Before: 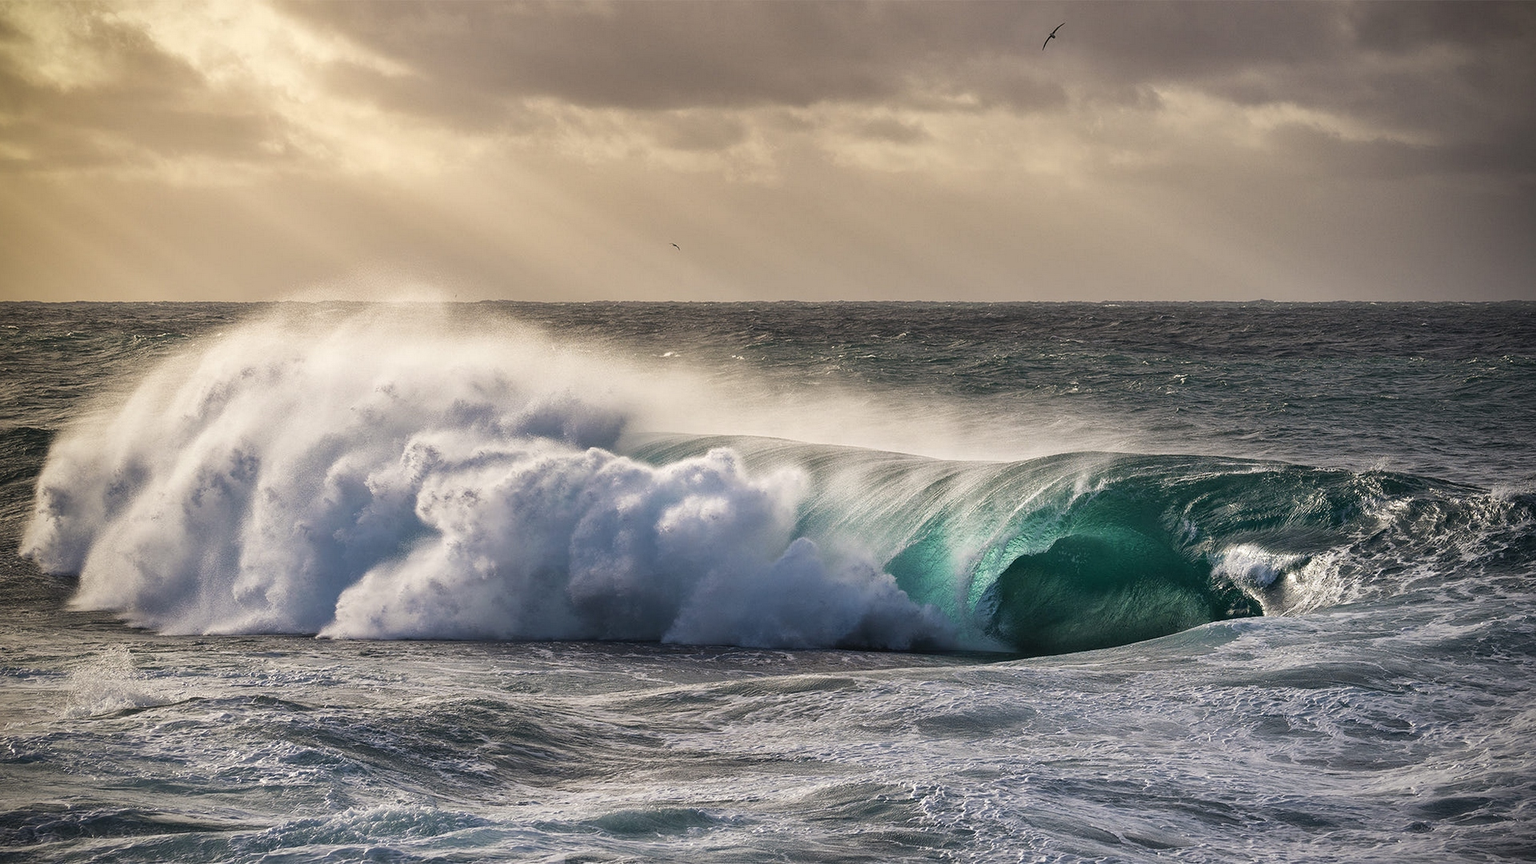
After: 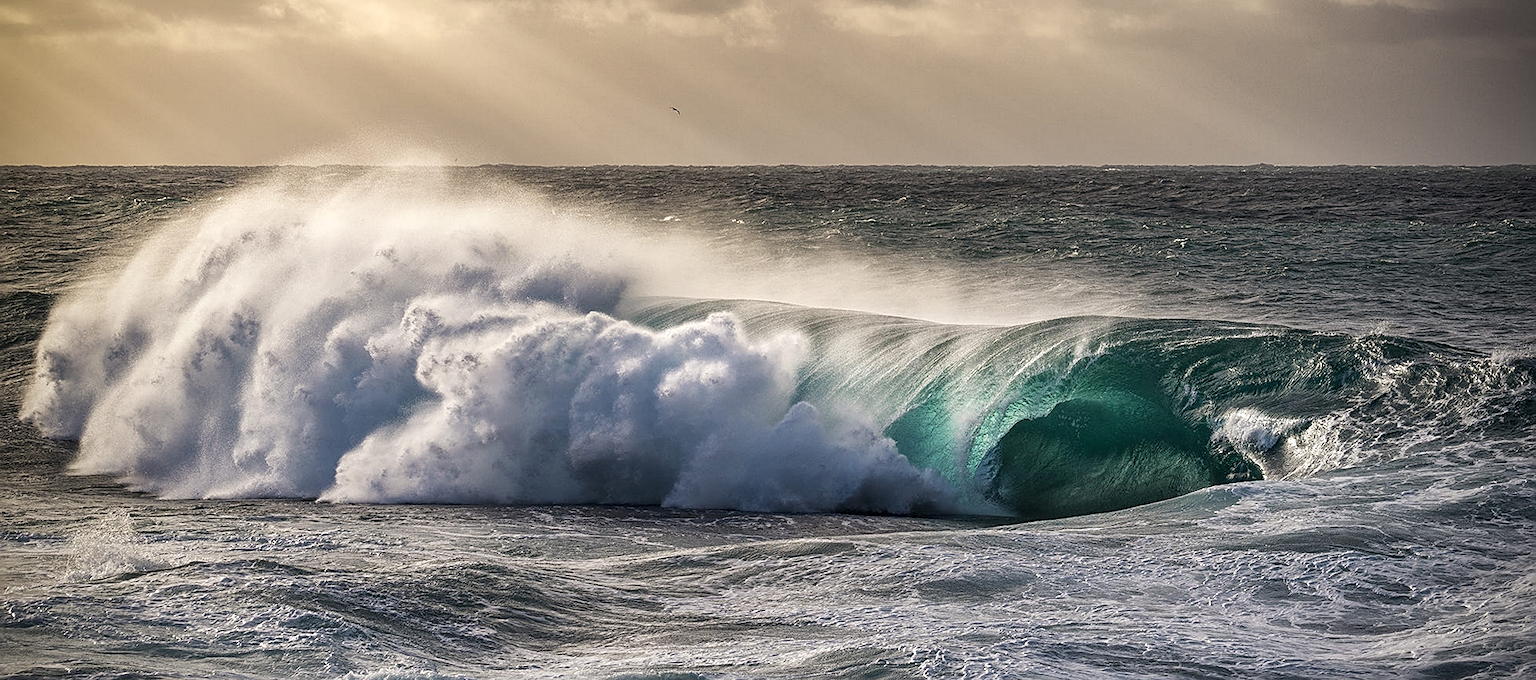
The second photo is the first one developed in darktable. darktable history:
local contrast: on, module defaults
crop and rotate: top 15.79%, bottom 5.419%
sharpen: on, module defaults
